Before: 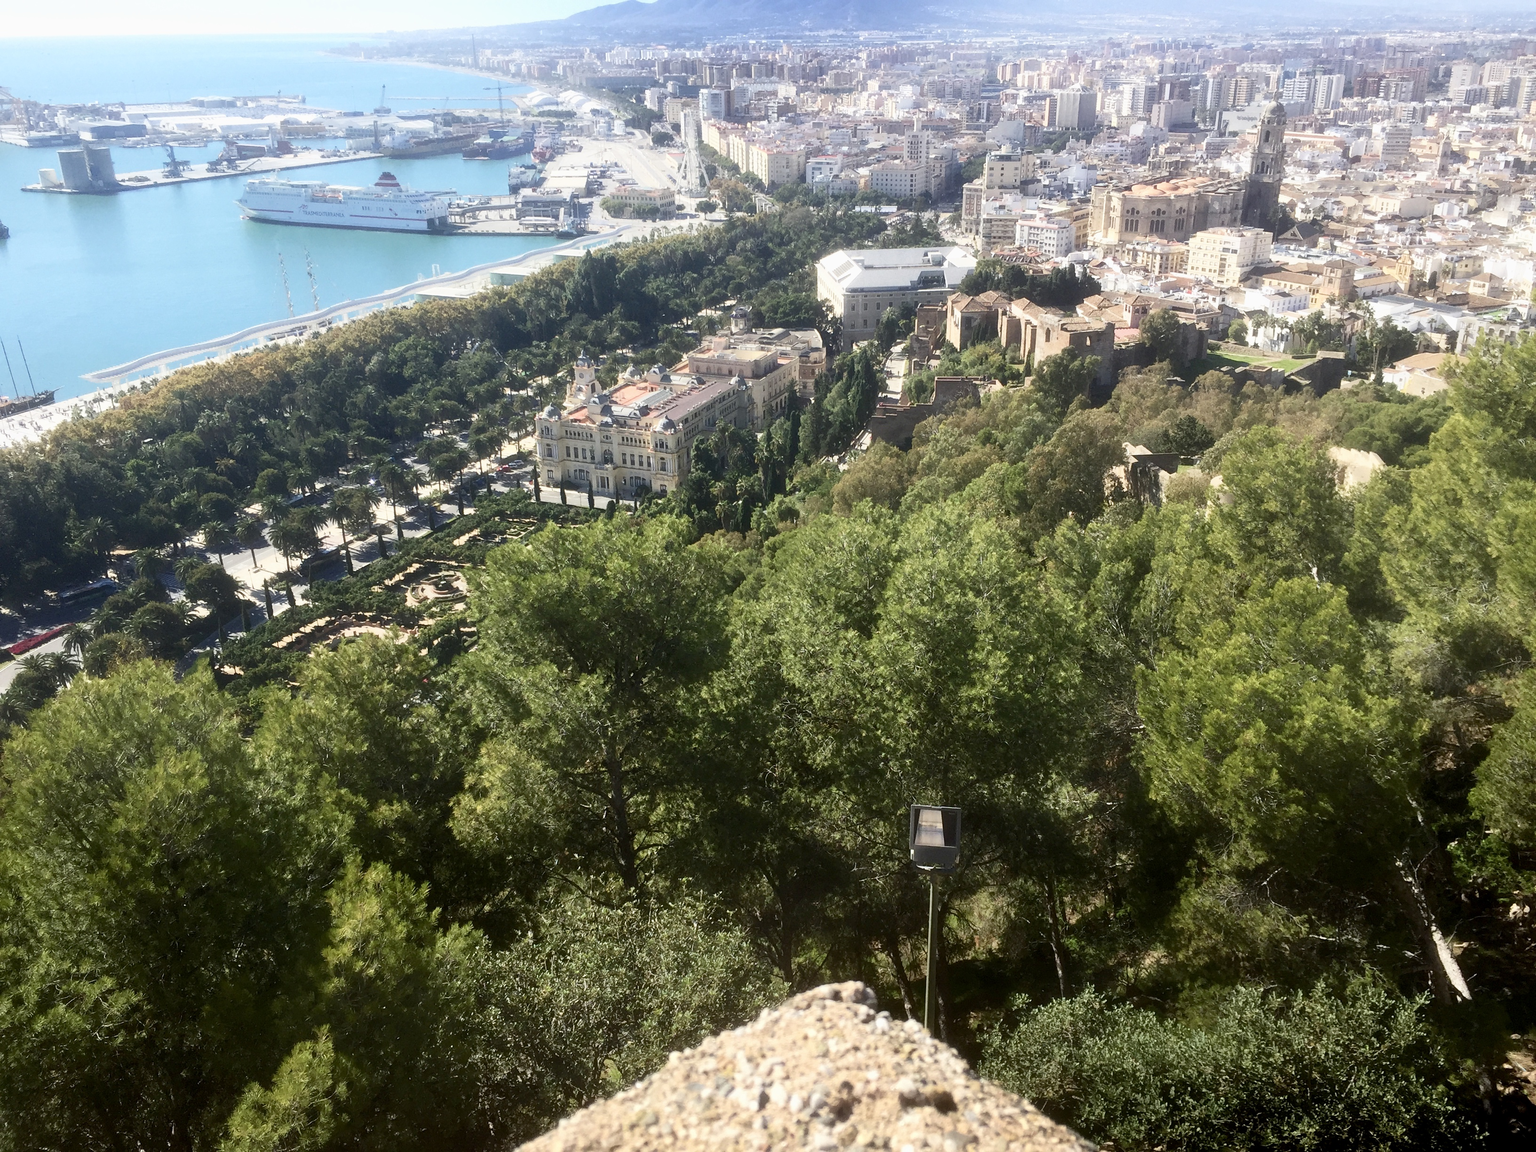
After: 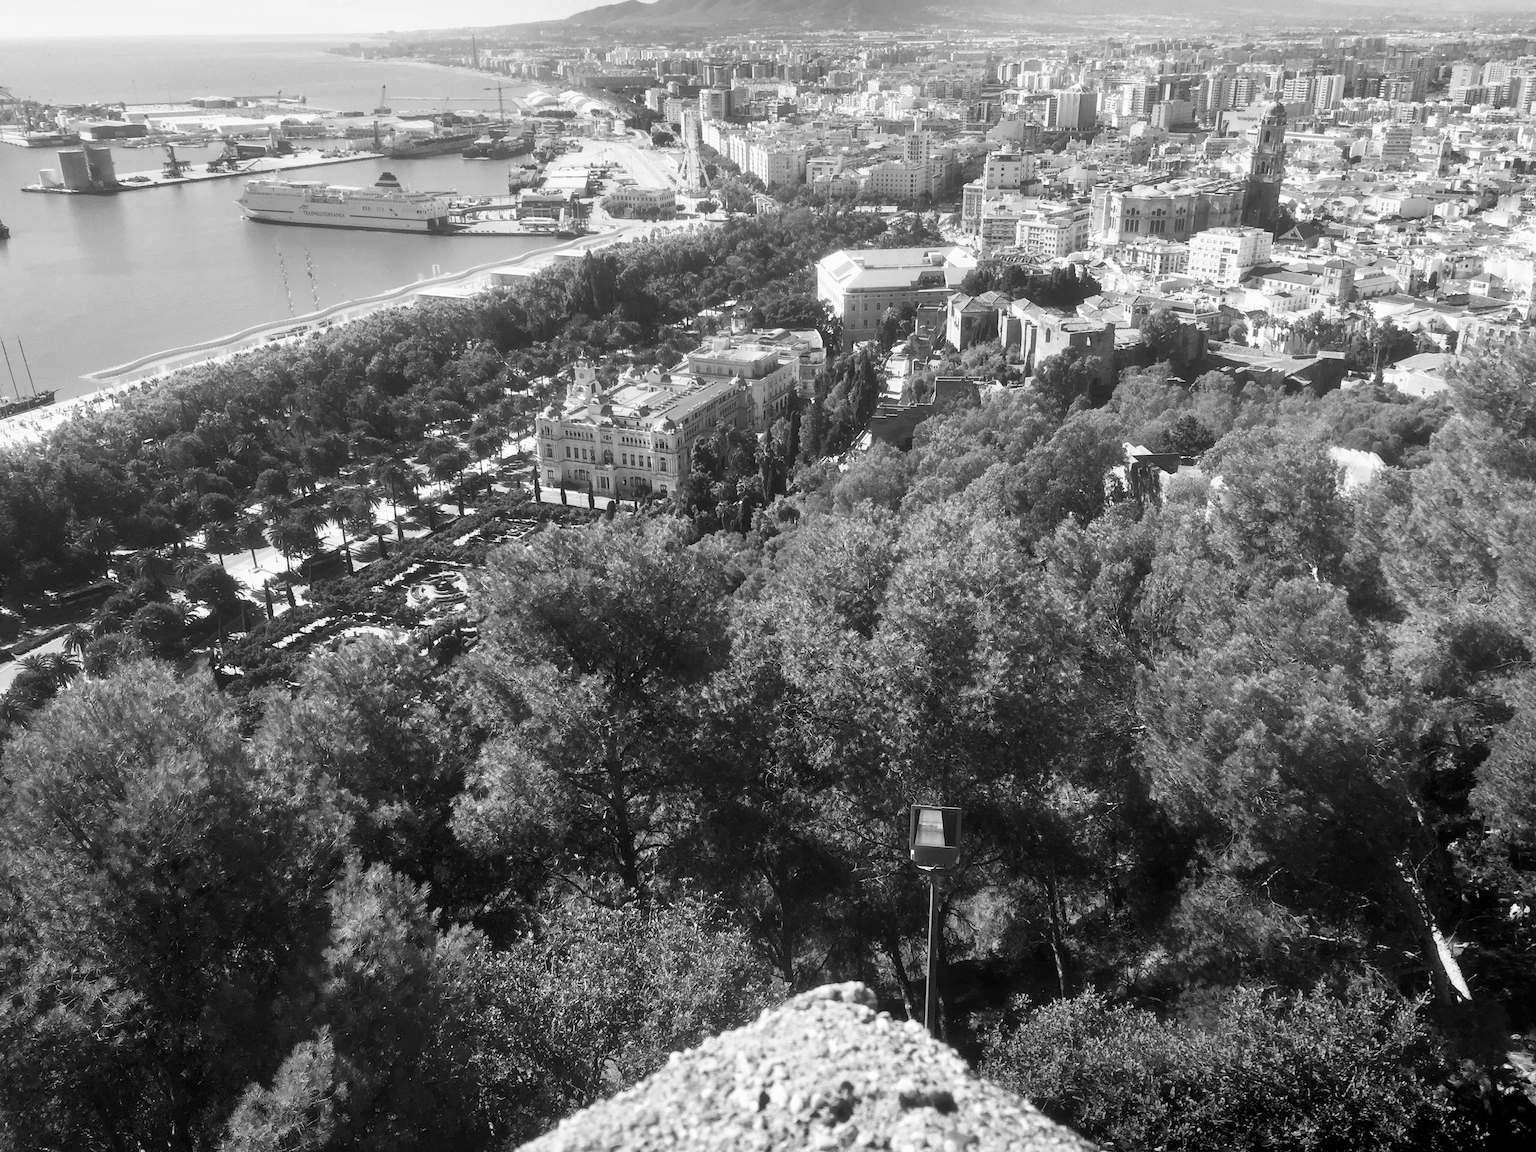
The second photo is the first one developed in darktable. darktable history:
monochrome: a 16.01, b -2.65, highlights 0.52
white balance: emerald 1
color calibration: illuminant as shot in camera, x 0.462, y 0.419, temperature 2651.64 K
shadows and highlights: shadows 12, white point adjustment 1.2, soften with gaussian
